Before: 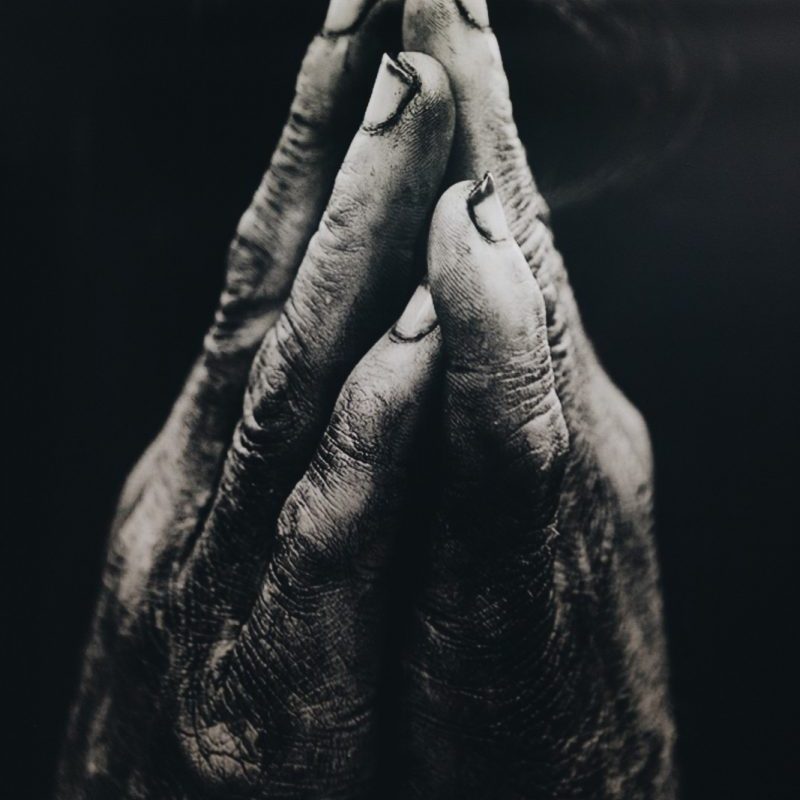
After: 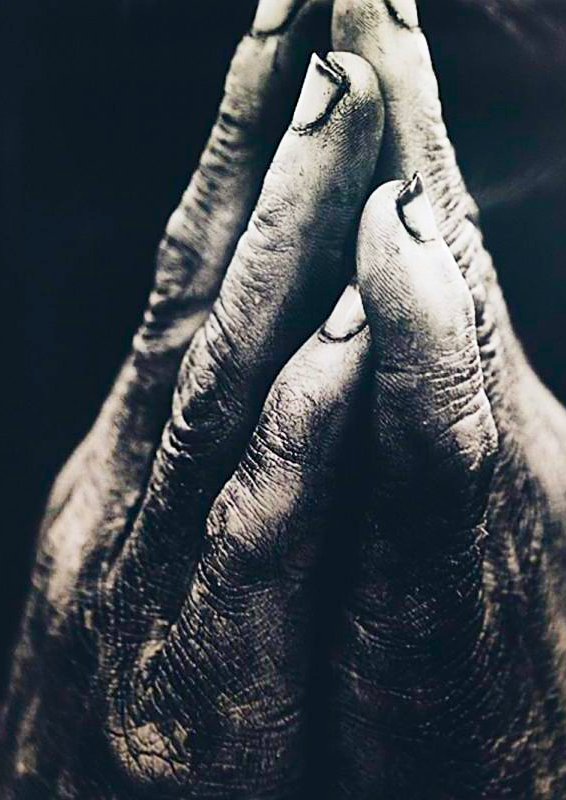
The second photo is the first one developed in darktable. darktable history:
crop and rotate: left 8.999%, right 20.234%
sharpen: on, module defaults
base curve: curves: ch0 [(0, 0) (0.204, 0.334) (0.55, 0.733) (1, 1)], preserve colors none
color balance rgb: shadows lift › chroma 2.967%, shadows lift › hue 278.22°, linear chroma grading › global chroma 25.259%, perceptual saturation grading › global saturation 50.671%, perceptual brilliance grading › highlights 9.4%, perceptual brilliance grading › mid-tones 5.258%, global vibrance 20%
